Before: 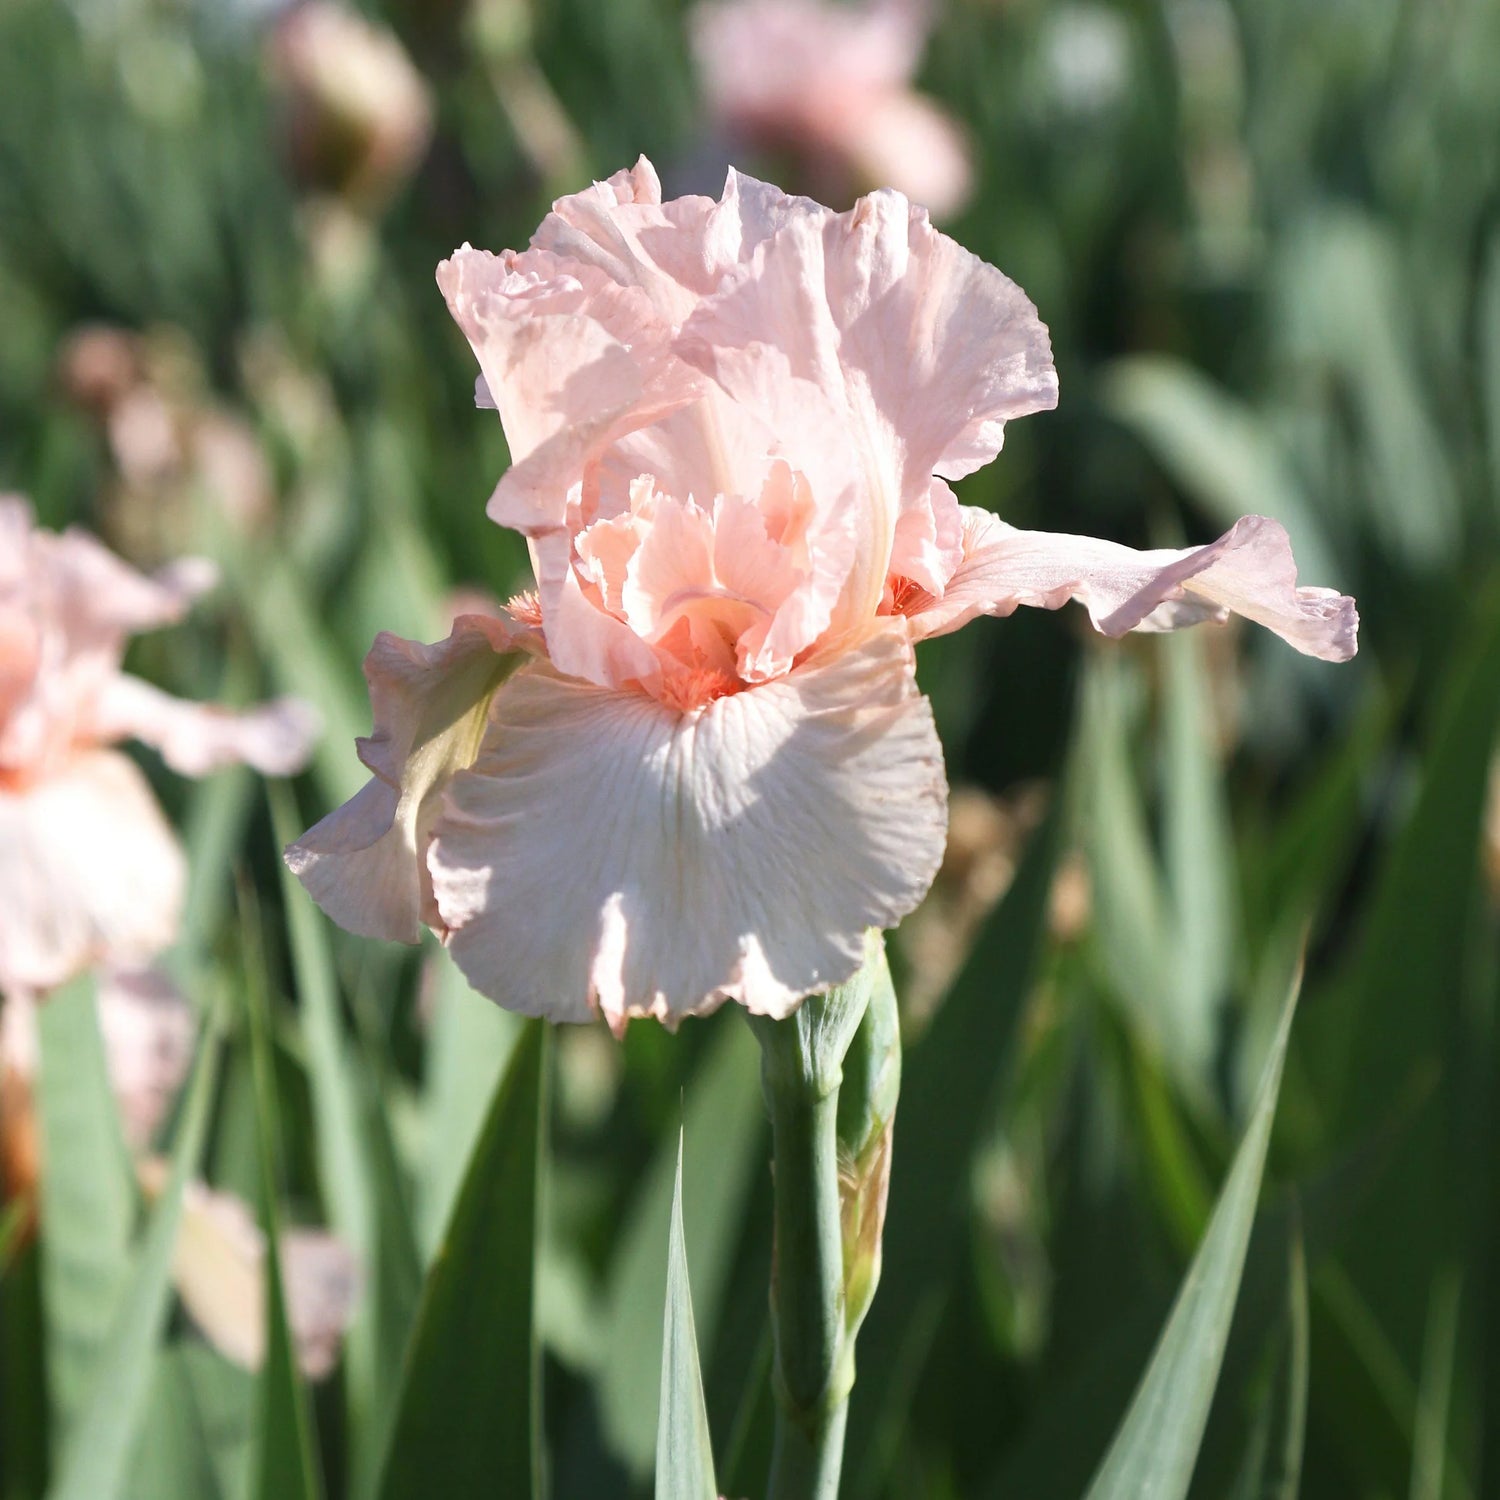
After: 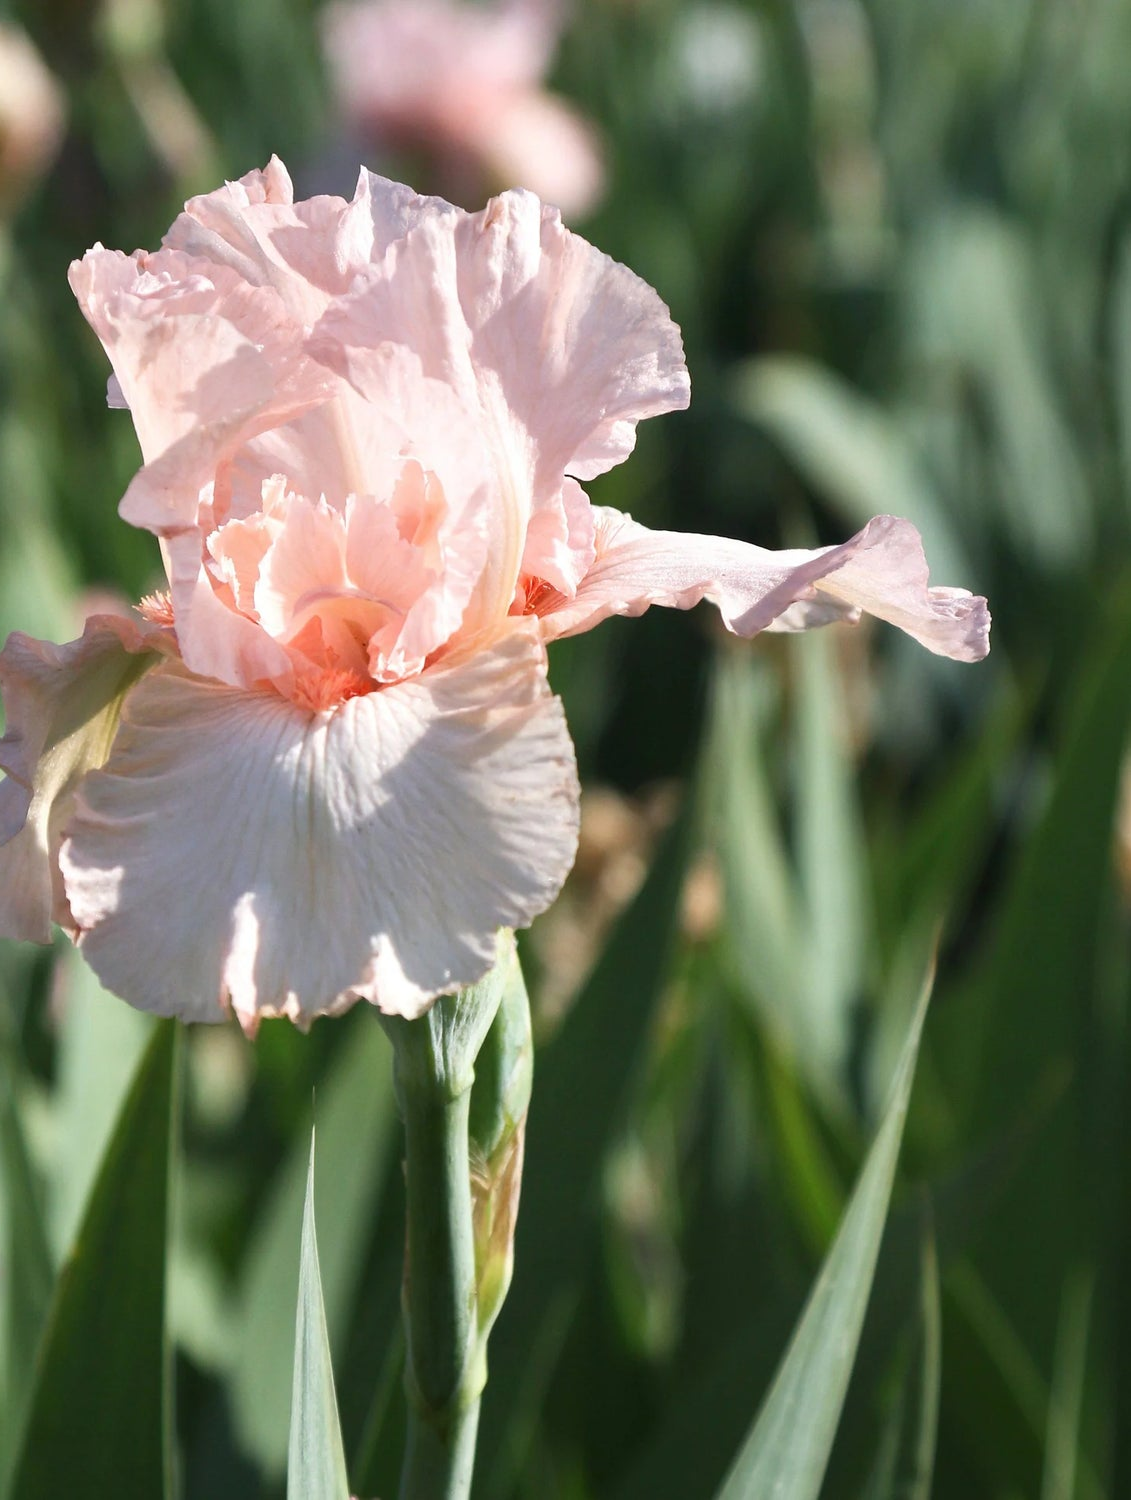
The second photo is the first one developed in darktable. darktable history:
crop and rotate: left 24.576%
